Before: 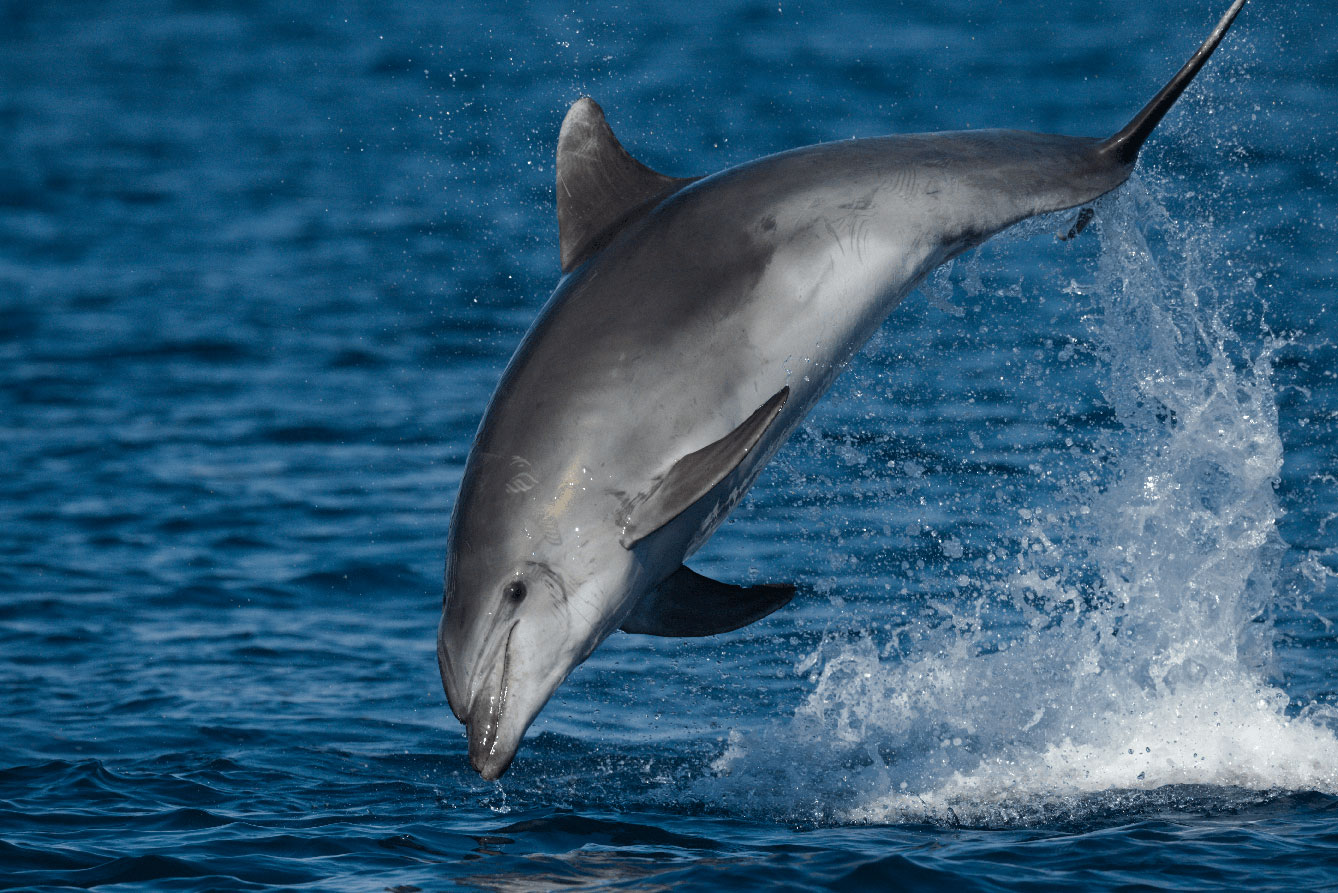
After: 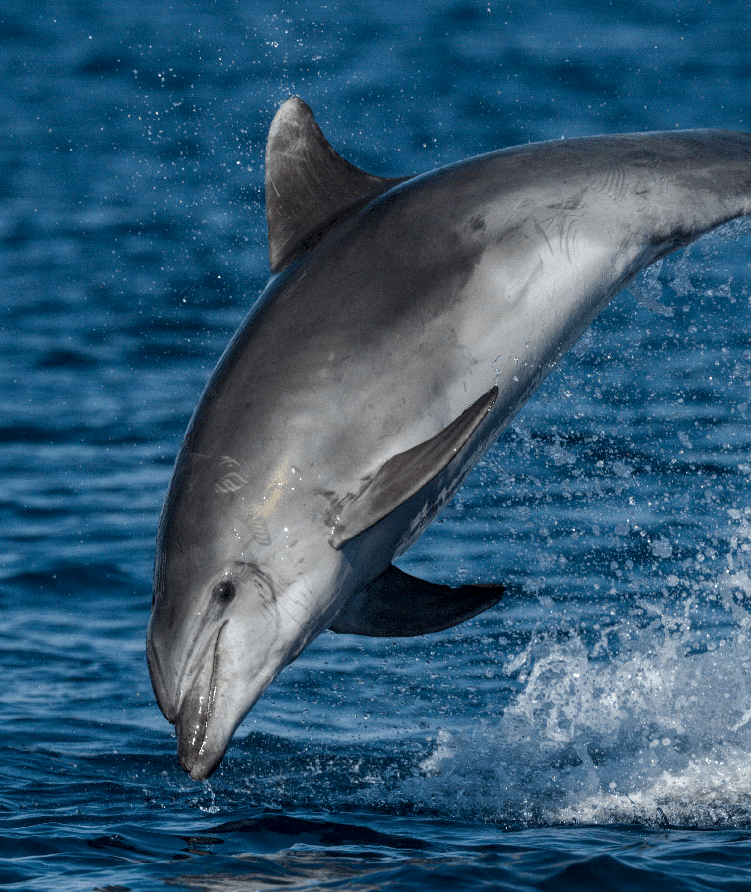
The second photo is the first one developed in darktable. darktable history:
local contrast: highlights 94%, shadows 87%, detail 160%, midtone range 0.2
crop: left 21.777%, right 22.044%, bottom 0.009%
